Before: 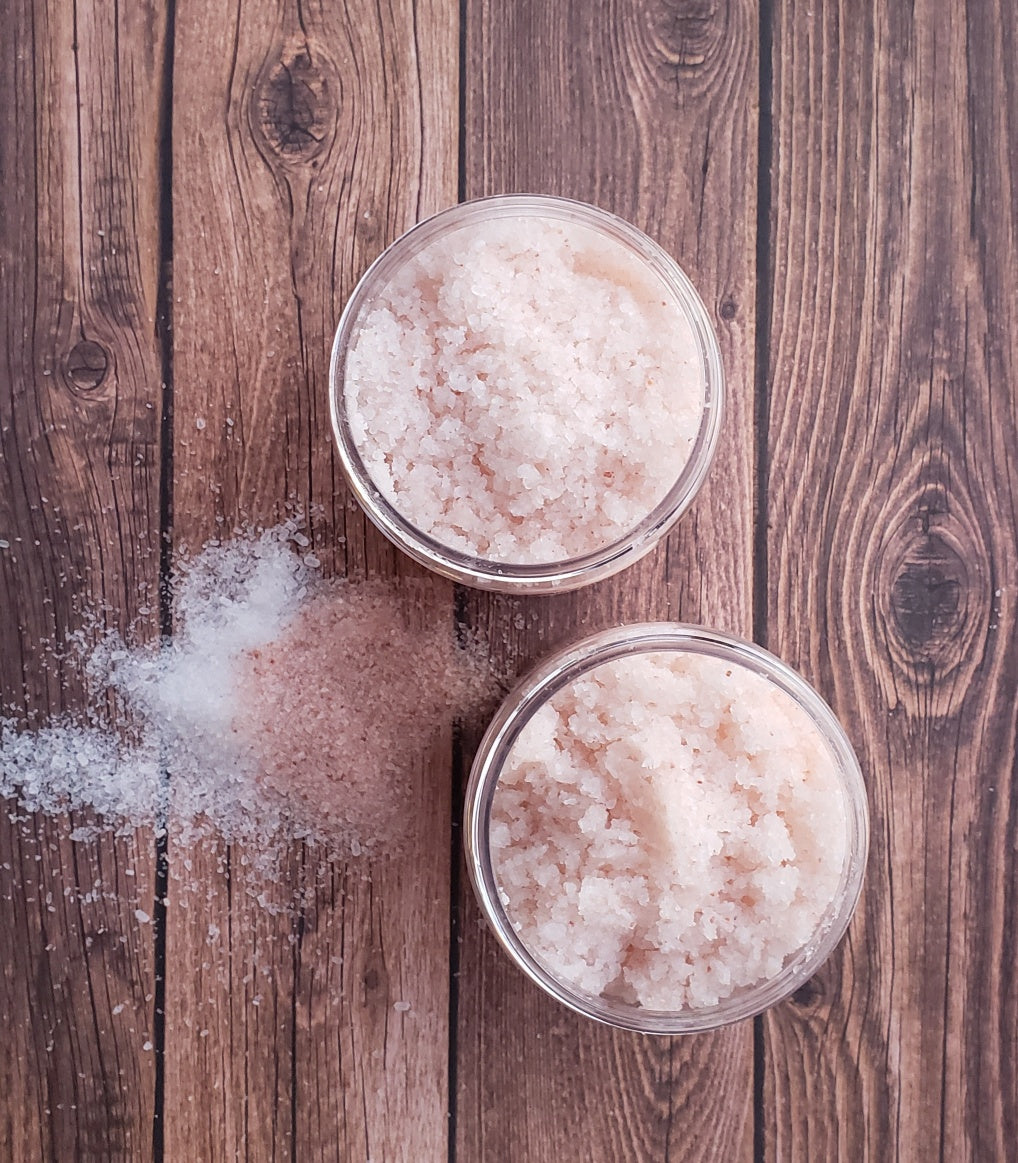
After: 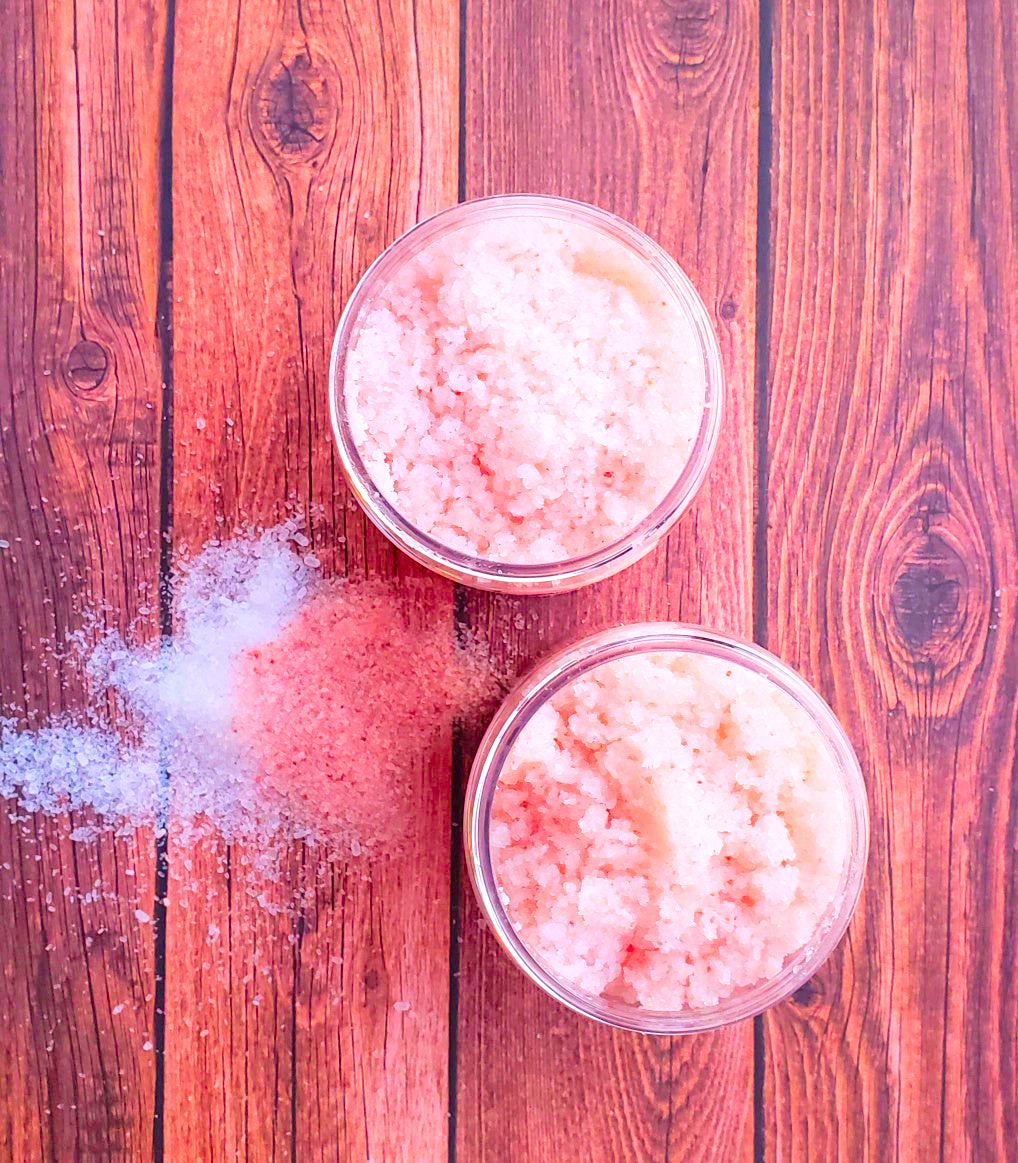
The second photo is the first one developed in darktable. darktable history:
color correction: highlights a* 1.54, highlights b* -1.66, saturation 2.48
tone equalizer: -8 EV 1.03 EV, -7 EV 0.967 EV, -6 EV 1.01 EV, -5 EV 1.03 EV, -4 EV 1 EV, -3 EV 0.729 EV, -2 EV 0.517 EV, -1 EV 0.272 EV, edges refinement/feathering 500, mask exposure compensation -1.57 EV, preserve details no
